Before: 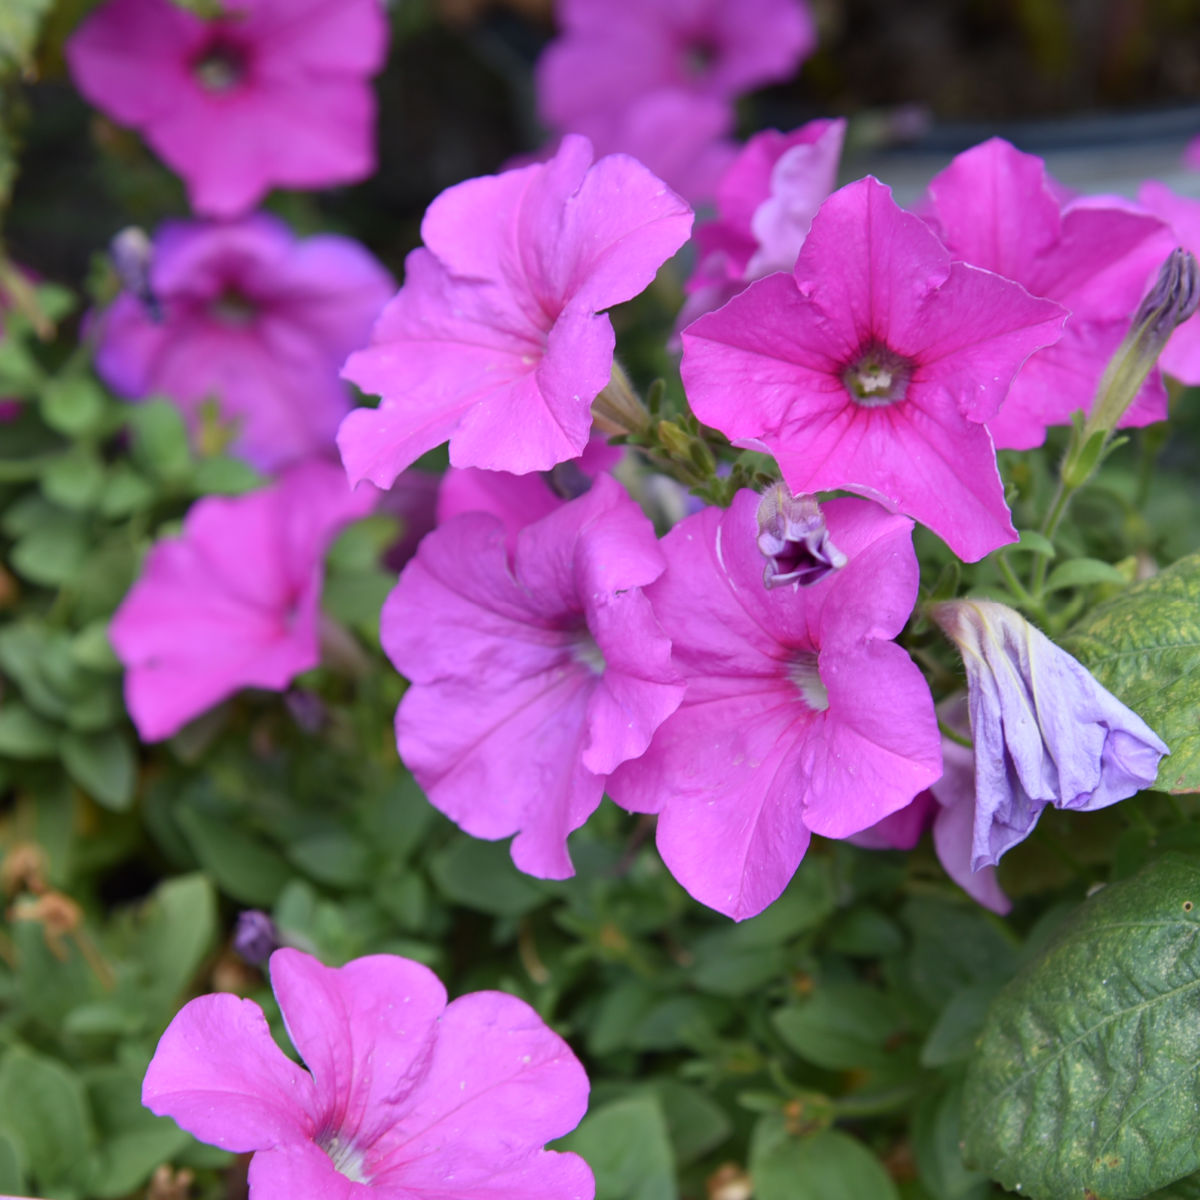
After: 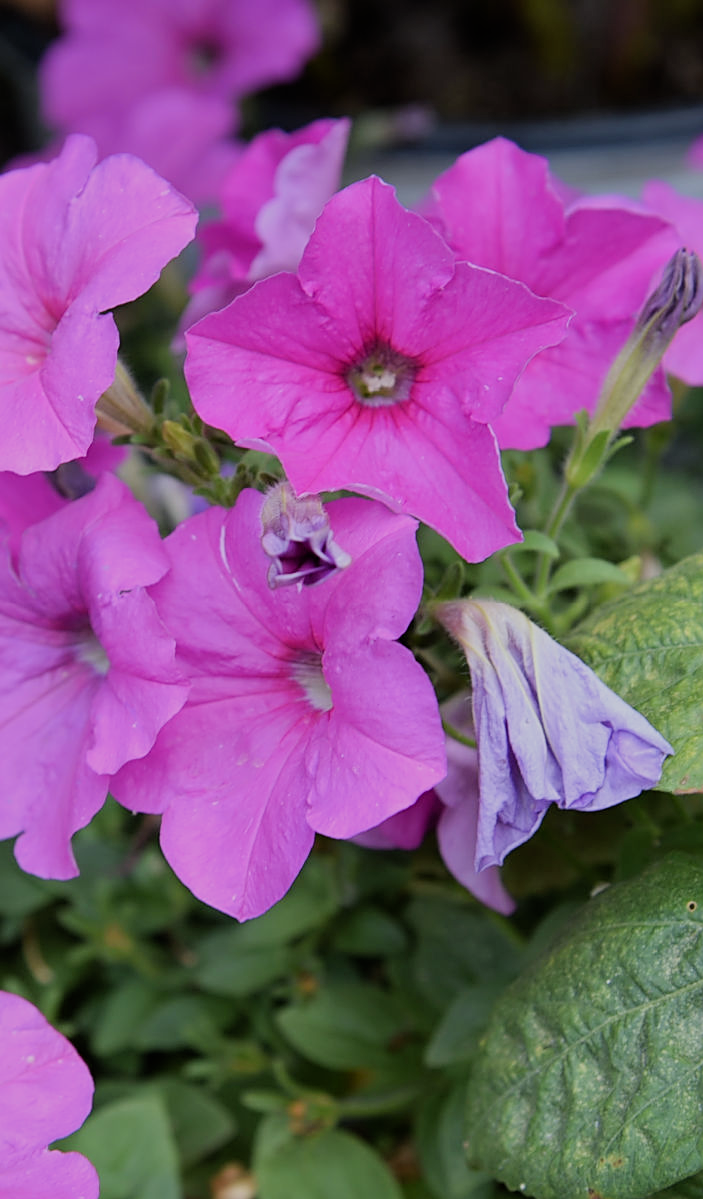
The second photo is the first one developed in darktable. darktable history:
crop: left 41.402%
filmic rgb: black relative exposure -7.65 EV, white relative exposure 4.56 EV, hardness 3.61
sharpen: on, module defaults
